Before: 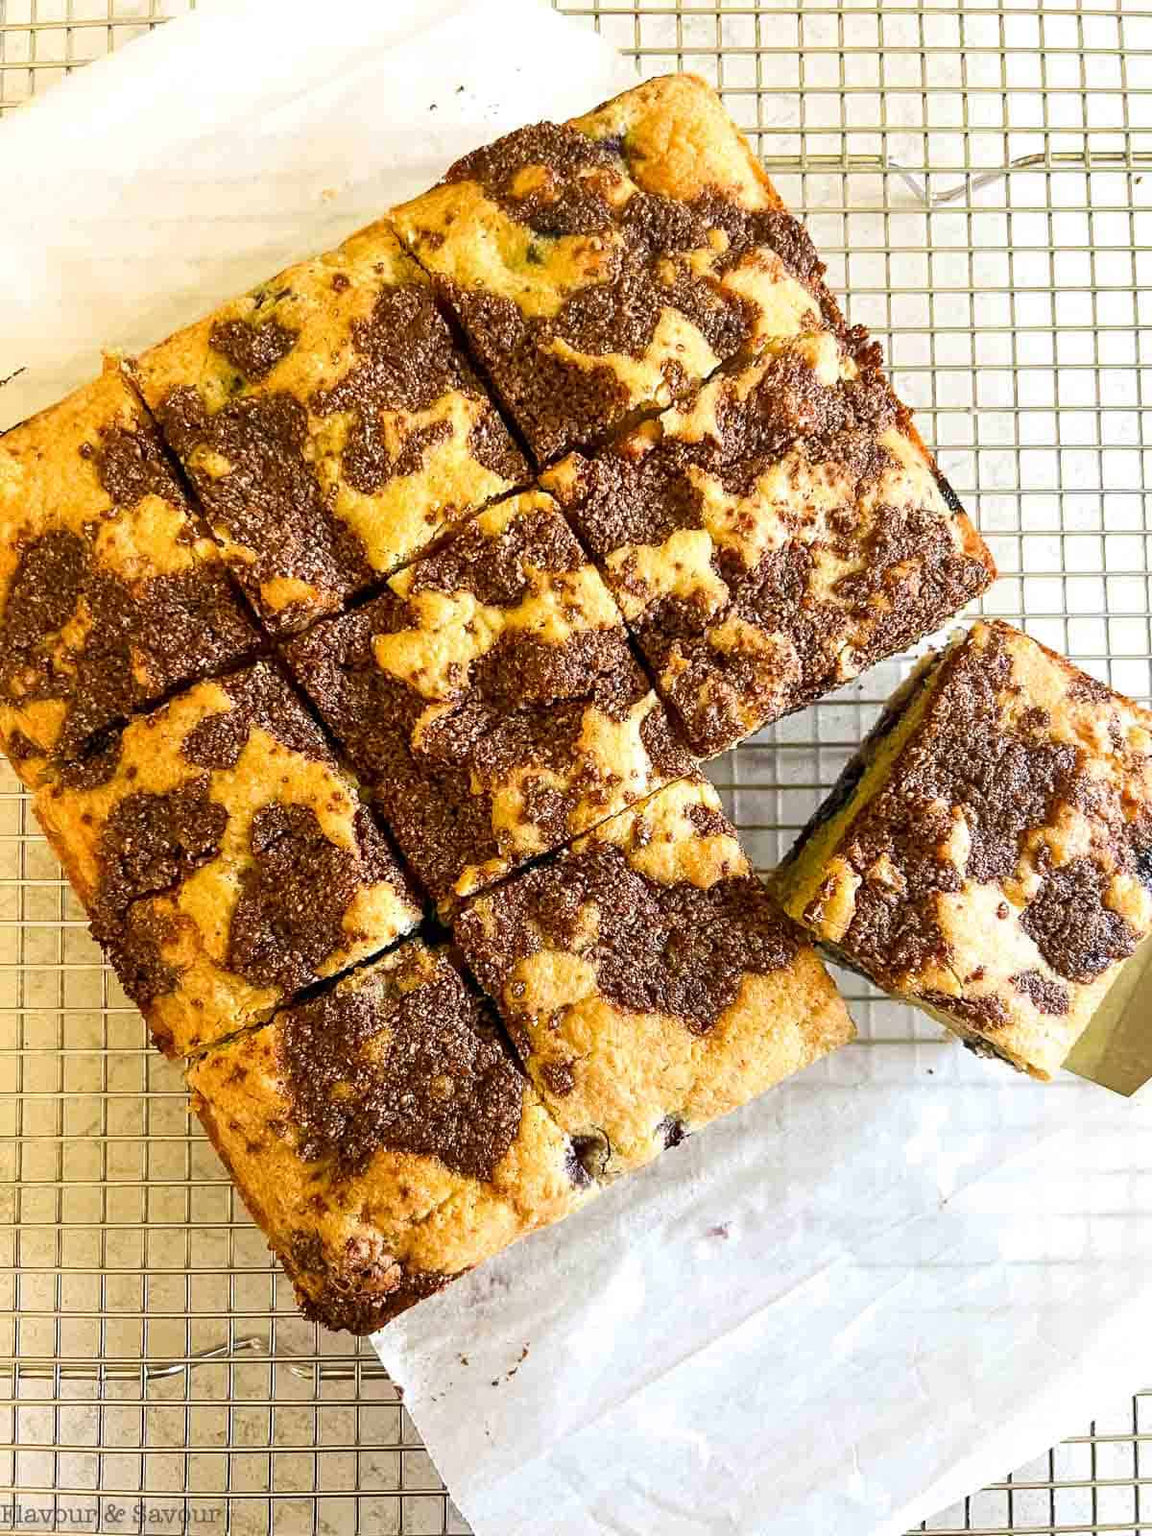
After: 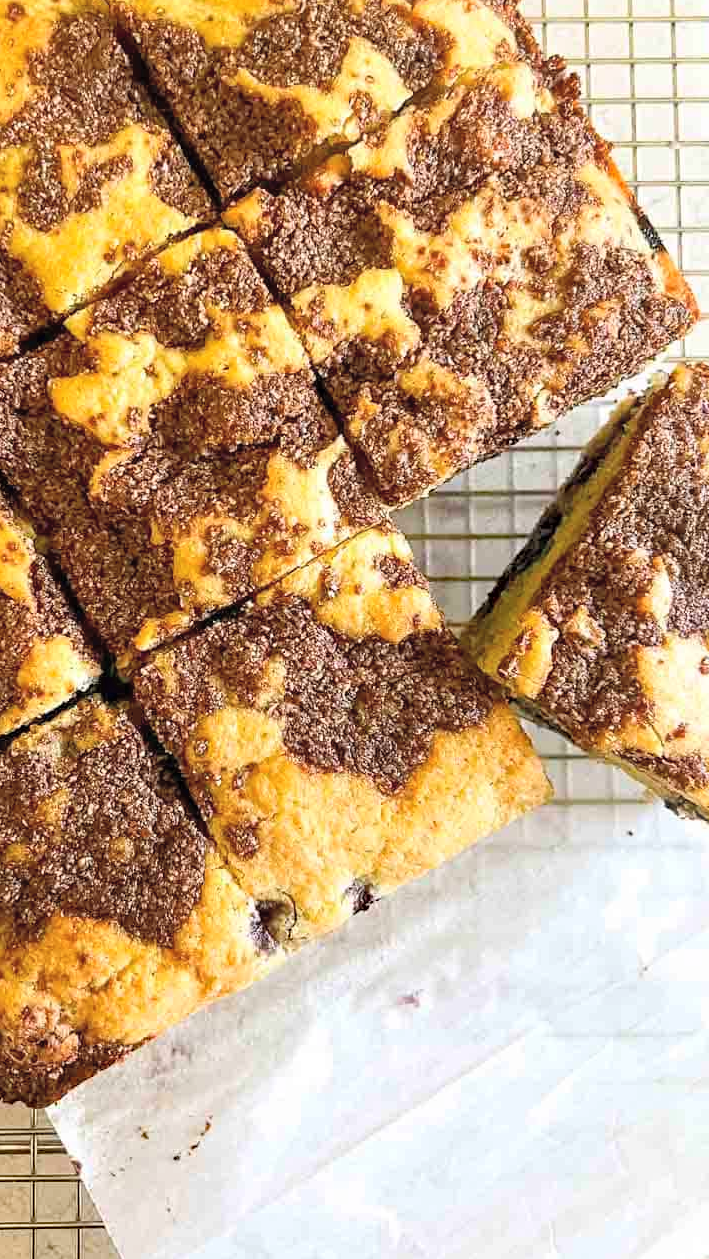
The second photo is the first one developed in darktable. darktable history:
crop and rotate: left 28.256%, top 17.734%, right 12.656%, bottom 3.573%
contrast brightness saturation: brightness 0.15
haze removal: adaptive false
